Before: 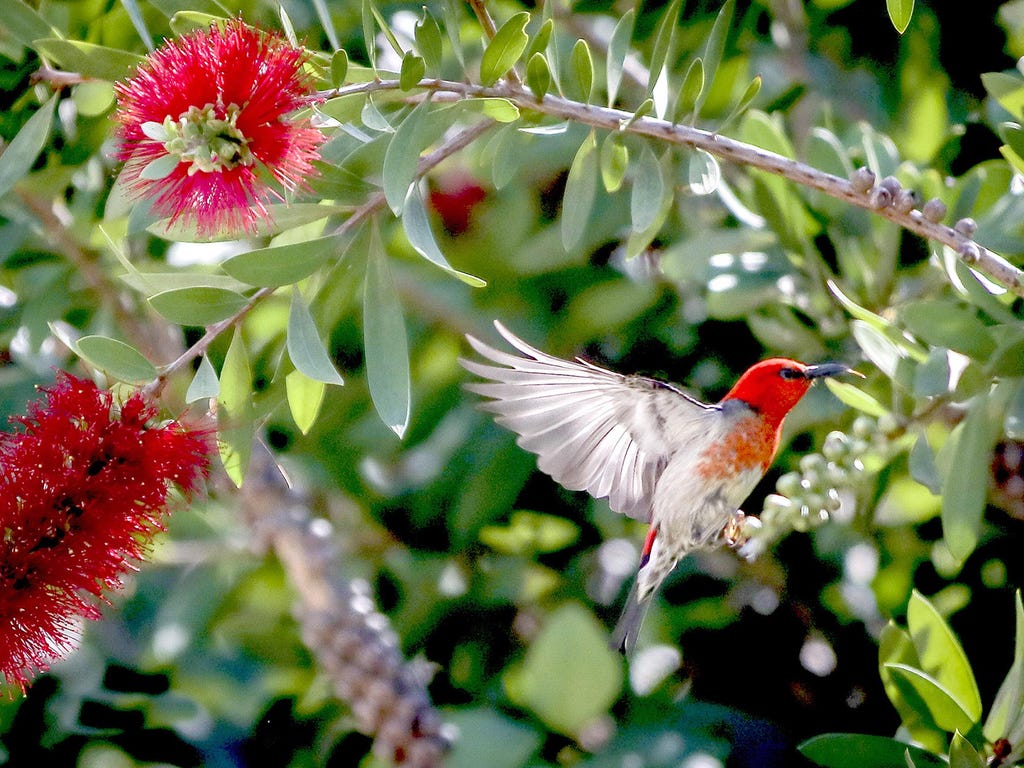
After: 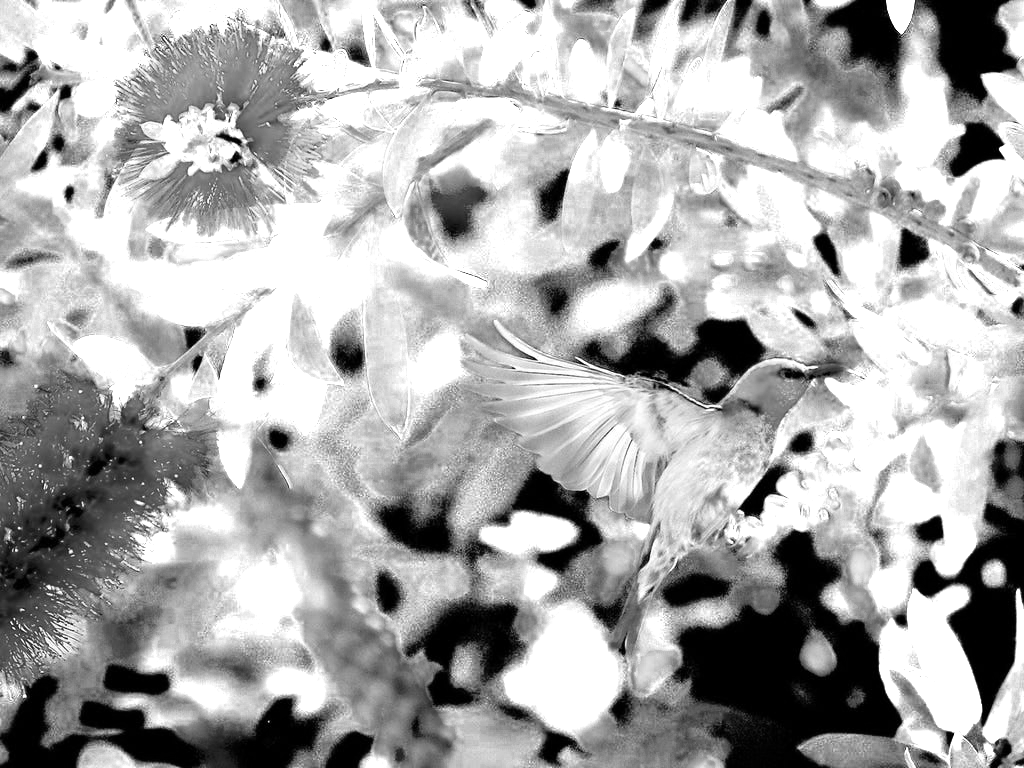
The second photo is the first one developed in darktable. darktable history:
color balance rgb: linear chroma grading › global chroma 15%, perceptual saturation grading › global saturation 30%
color zones: curves: ch0 [(0, 0.554) (0.146, 0.662) (0.293, 0.86) (0.503, 0.774) (0.637, 0.106) (0.74, 0.072) (0.866, 0.488) (0.998, 0.569)]; ch1 [(0, 0) (0.143, 0) (0.286, 0) (0.429, 0) (0.571, 0) (0.714, 0) (0.857, 0)]
